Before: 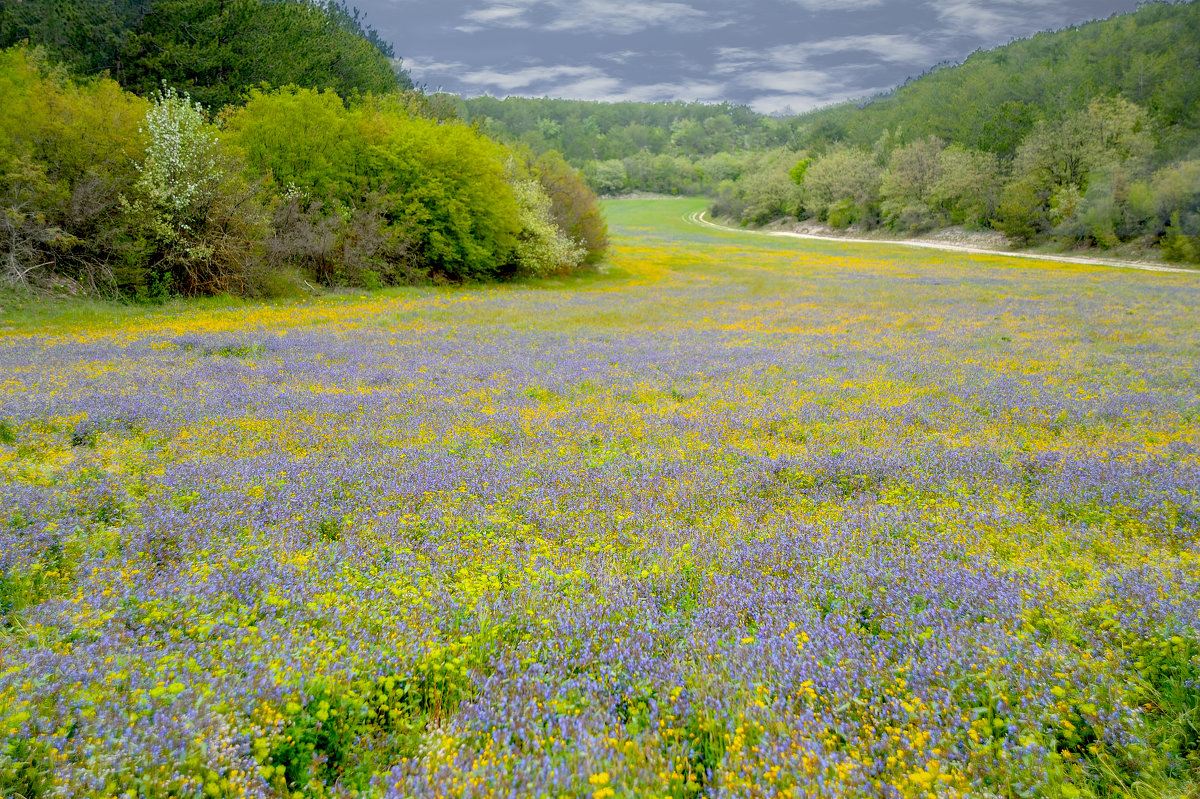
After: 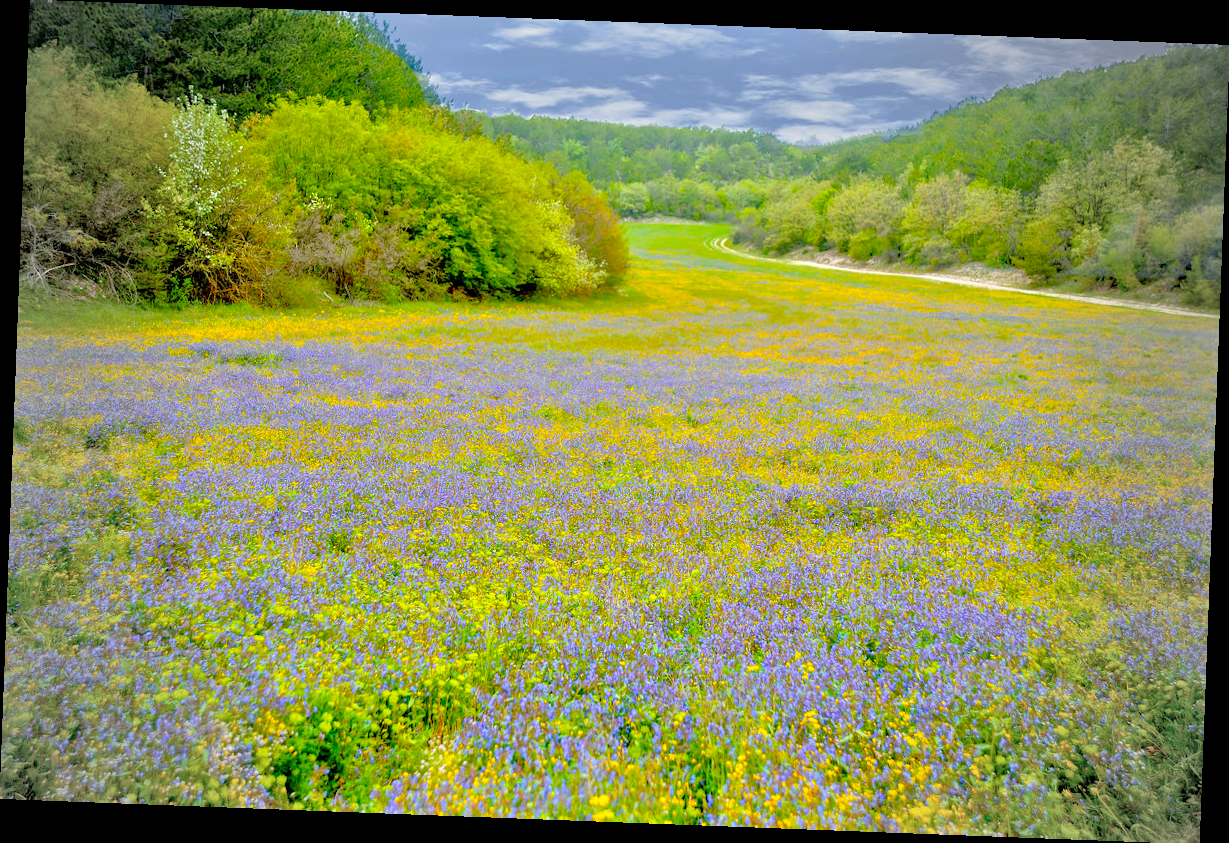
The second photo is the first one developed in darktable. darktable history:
tone equalizer: -7 EV 0.15 EV, -6 EV 0.6 EV, -5 EV 1.15 EV, -4 EV 1.33 EV, -3 EV 1.15 EV, -2 EV 0.6 EV, -1 EV 0.15 EV, mask exposure compensation -0.5 EV
rotate and perspective: rotation 2.17°, automatic cropping off
vignetting: fall-off start 67.15%, brightness -0.442, saturation -0.691, width/height ratio 1.011, unbound false
color balance rgb: linear chroma grading › global chroma 15%, perceptual saturation grading › global saturation 30%
